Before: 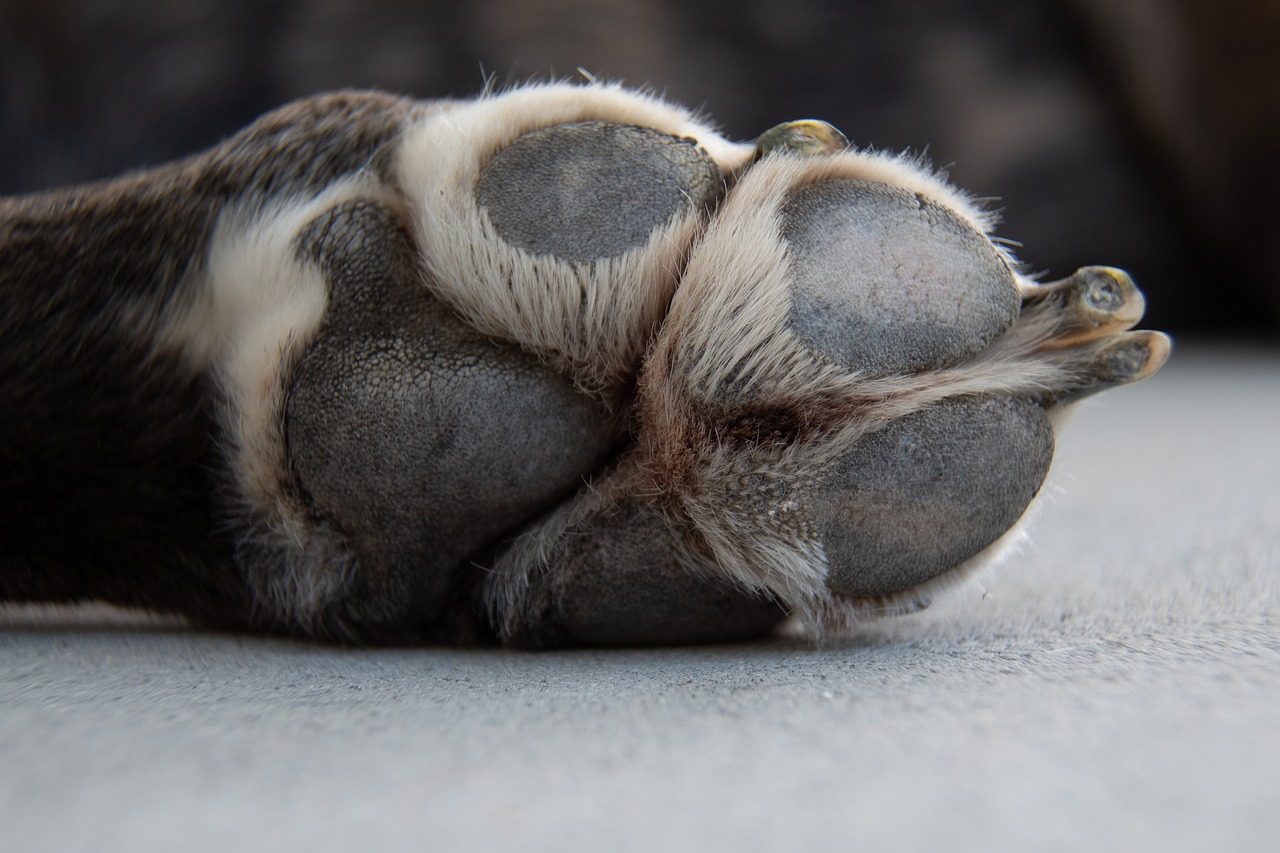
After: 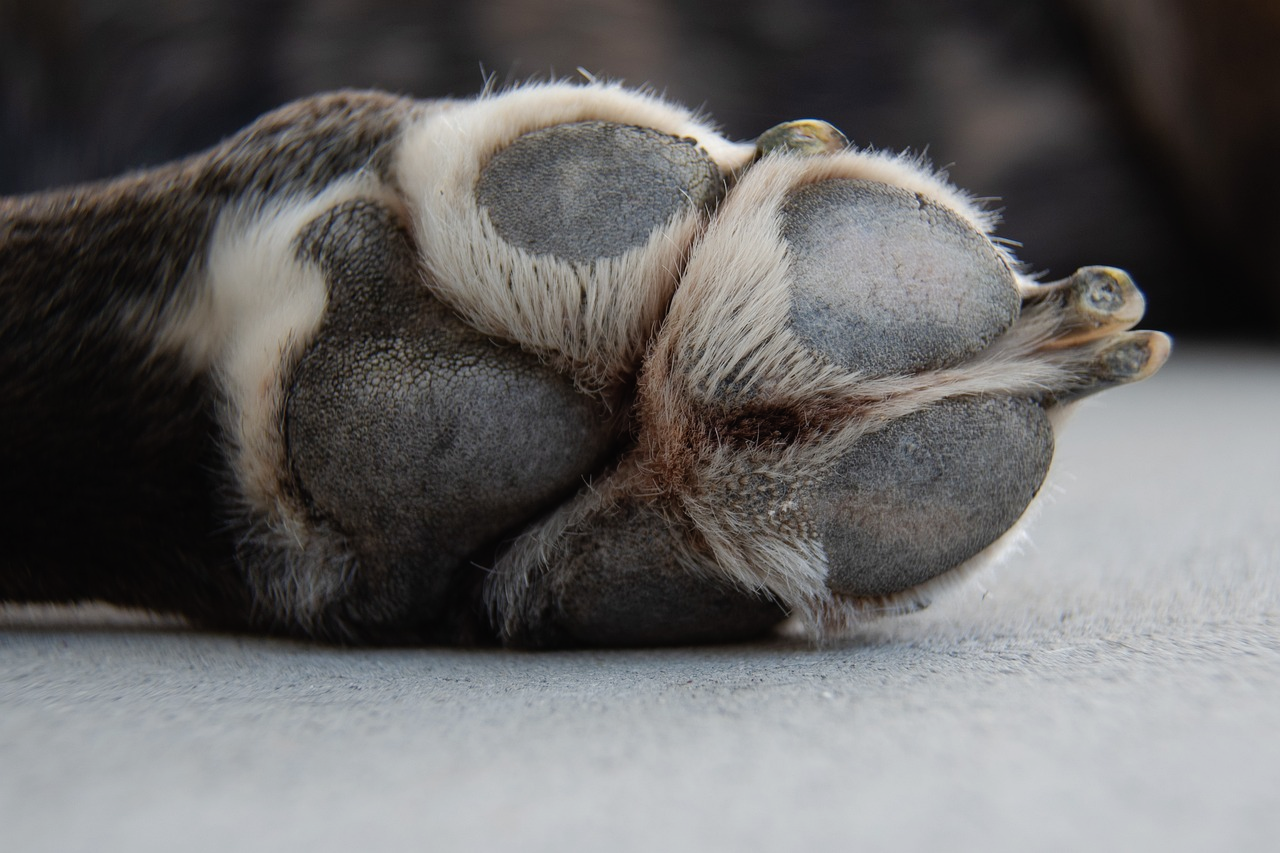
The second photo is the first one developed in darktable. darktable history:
tone curve: curves: ch0 [(0, 0.012) (0.036, 0.035) (0.274, 0.288) (0.504, 0.536) (0.844, 0.84) (1, 0.983)]; ch1 [(0, 0) (0.389, 0.403) (0.462, 0.486) (0.499, 0.498) (0.511, 0.502) (0.536, 0.547) (0.579, 0.578) (0.626, 0.645) (0.749, 0.781) (1, 1)]; ch2 [(0, 0) (0.457, 0.486) (0.5, 0.5) (0.557, 0.561) (0.614, 0.622) (0.704, 0.732) (1, 1)], preserve colors none
